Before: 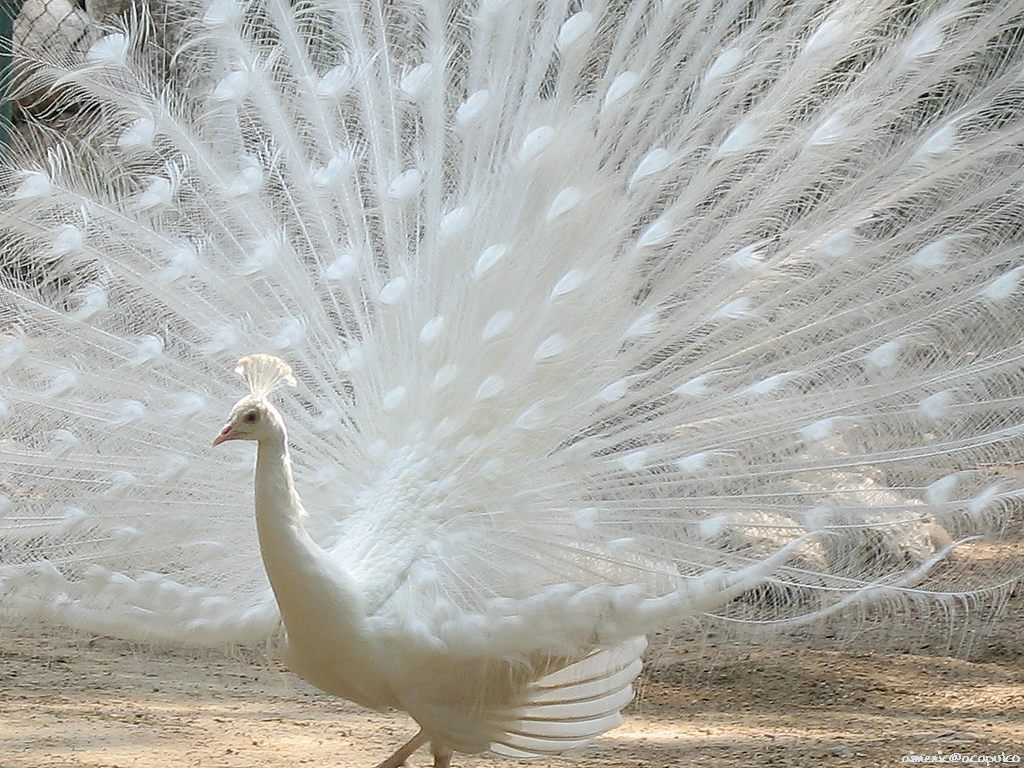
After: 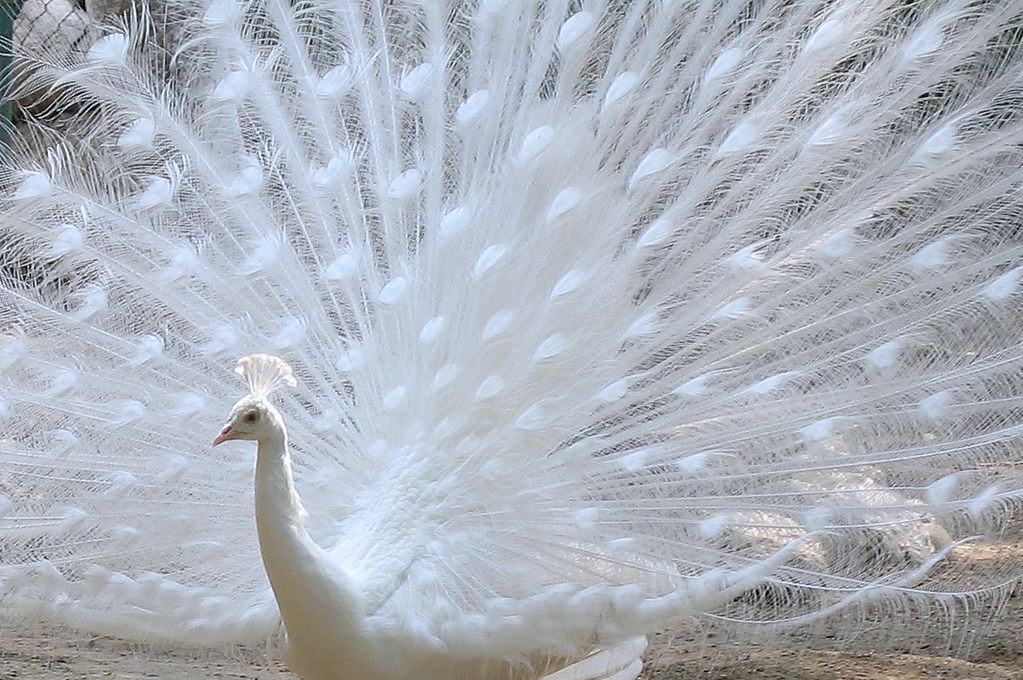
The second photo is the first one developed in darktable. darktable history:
crop and rotate: top 0%, bottom 11.414%
color calibration: illuminant as shot in camera, x 0.358, y 0.373, temperature 4628.91 K
